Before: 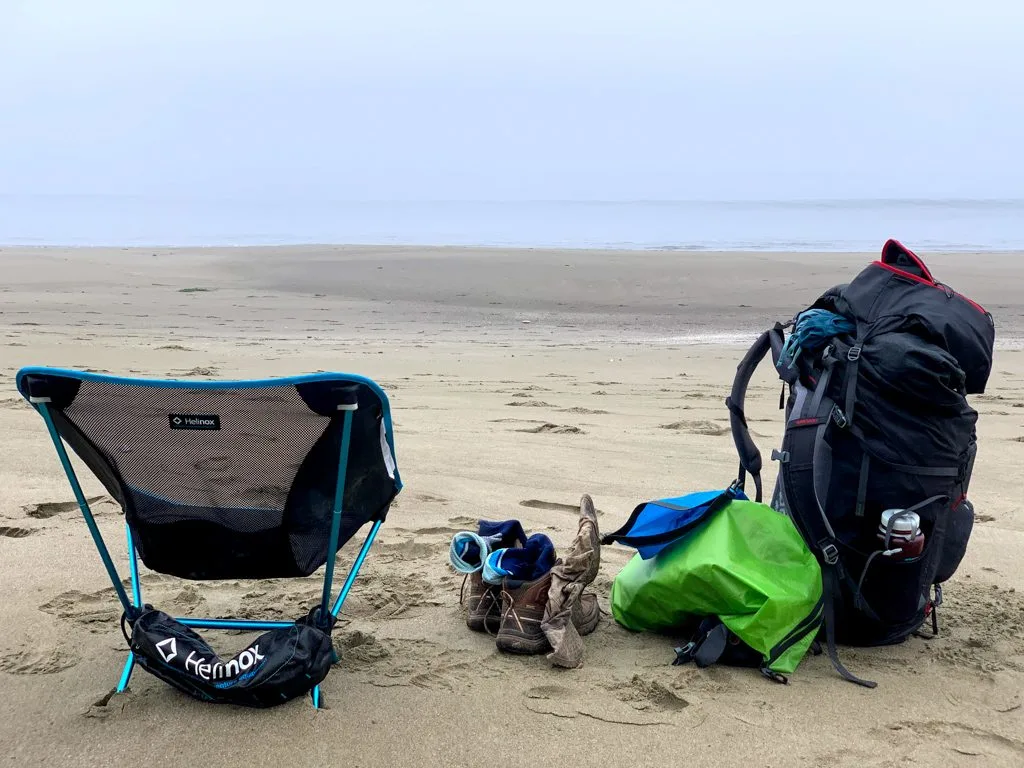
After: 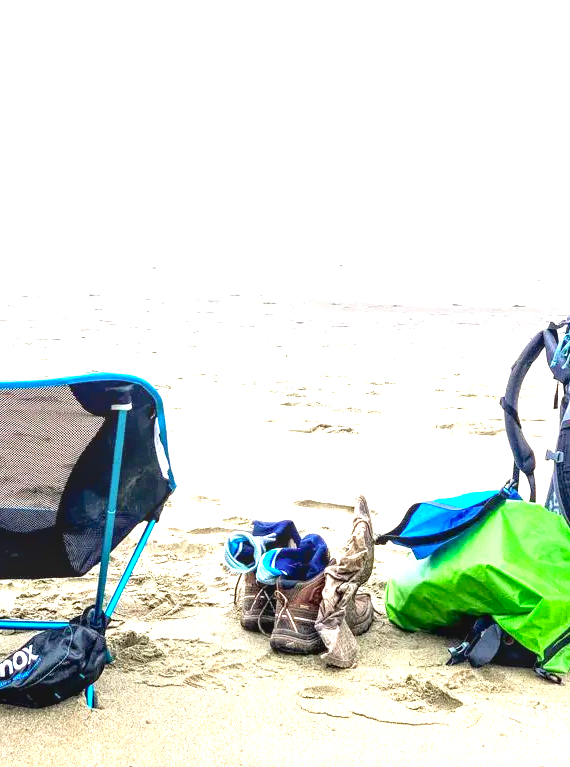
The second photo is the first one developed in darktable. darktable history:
contrast brightness saturation: contrast 0.042, saturation 0.162
crop: left 22.117%, right 22.138%, bottom 0.013%
local contrast: on, module defaults
exposure: black level correction 0.001, exposure 1.73 EV, compensate highlight preservation false
